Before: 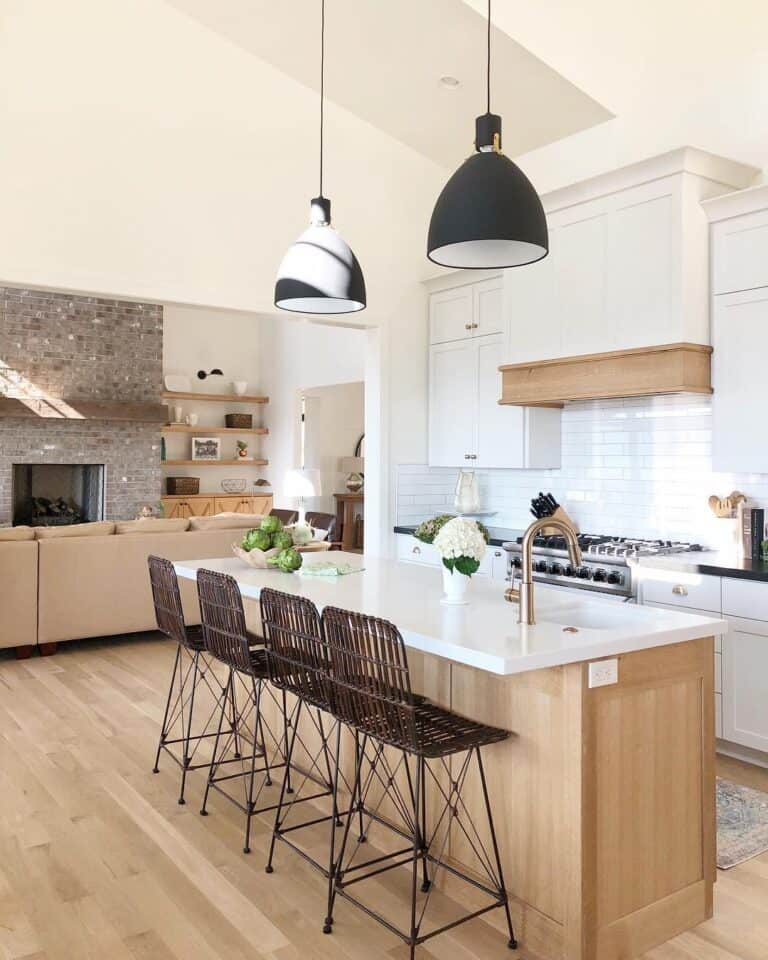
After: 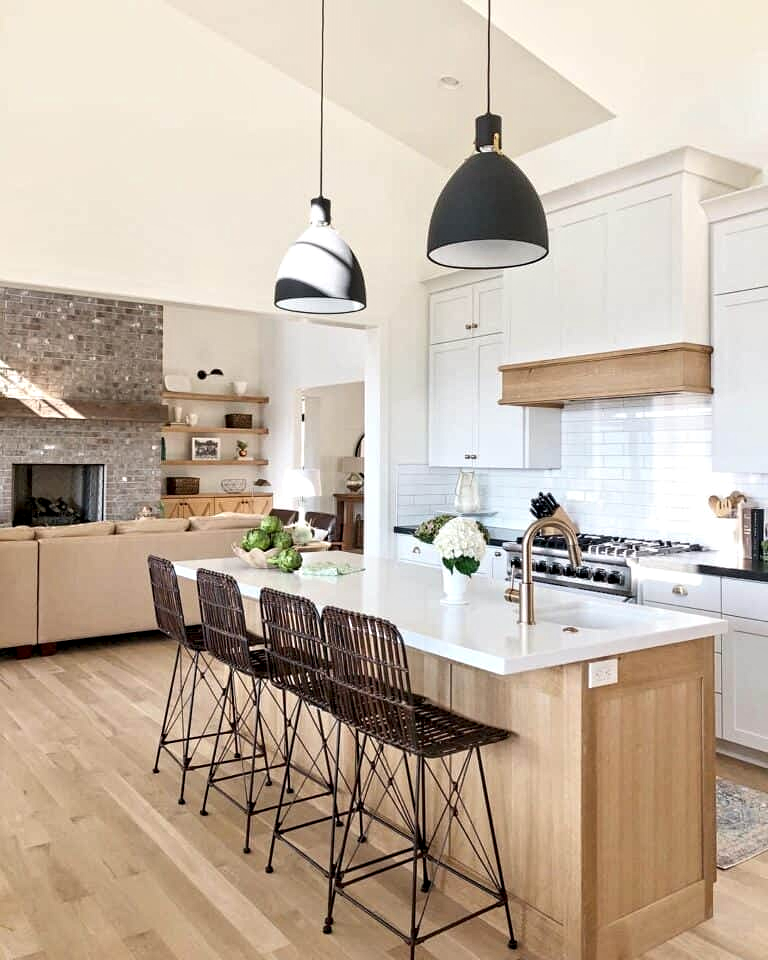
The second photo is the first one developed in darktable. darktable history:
contrast equalizer: y [[0.51, 0.537, 0.559, 0.574, 0.599, 0.618], [0.5 ×6], [0.5 ×6], [0 ×6], [0 ×6]] | blend: blend mode difference, opacity 100%; mask: uniform (no mask)
